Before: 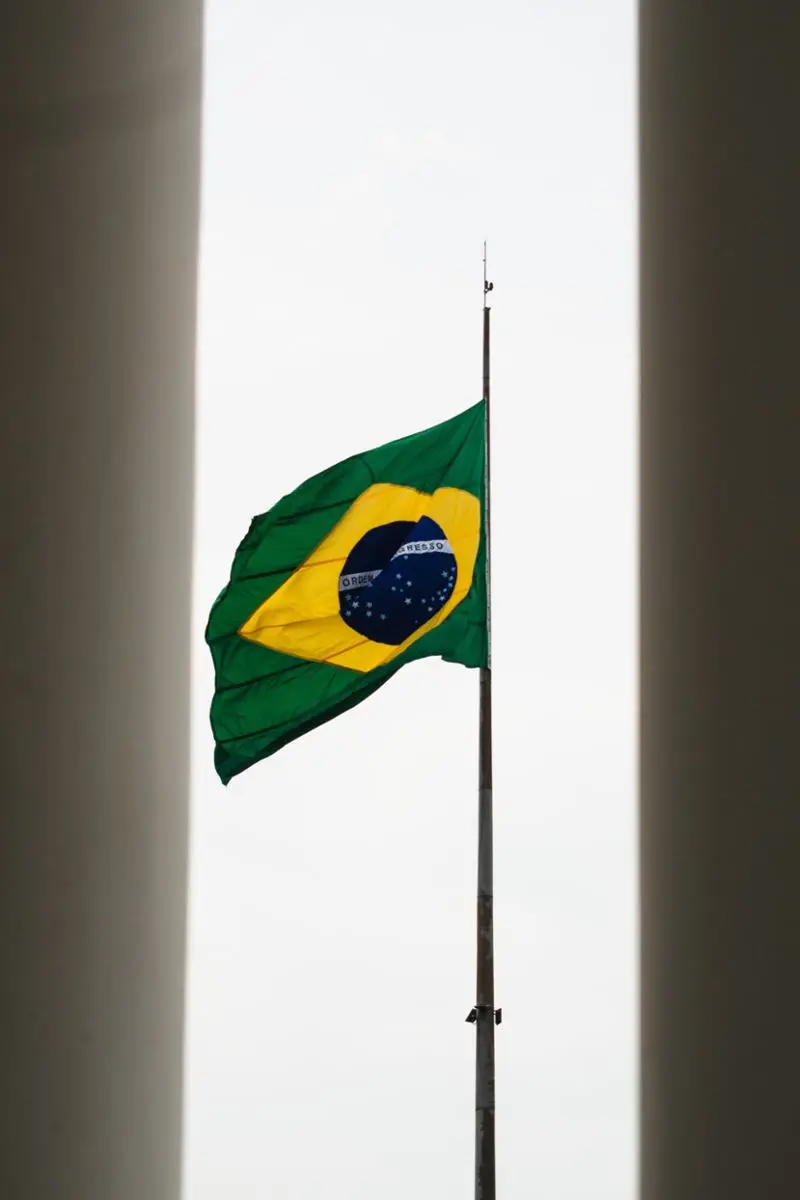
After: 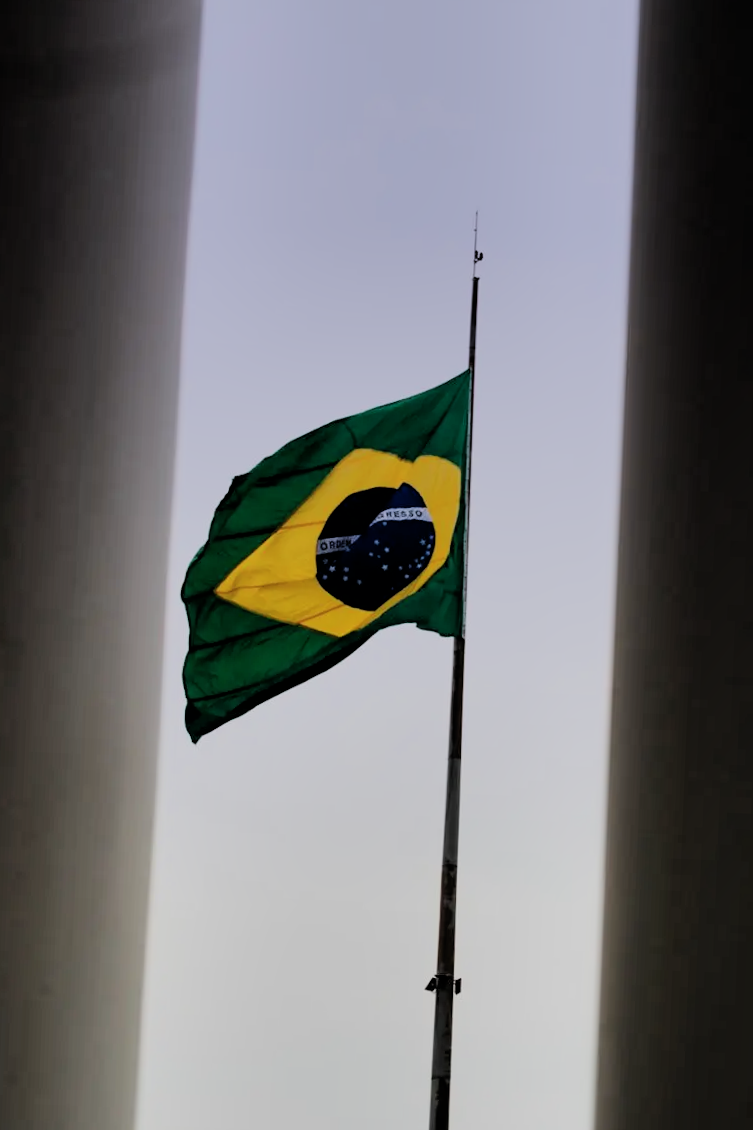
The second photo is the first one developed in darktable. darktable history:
graduated density: hue 238.83°, saturation 50%
filmic rgb: black relative exposure -4.14 EV, white relative exposure 5.1 EV, hardness 2.11, contrast 1.165
shadows and highlights: soften with gaussian
crop and rotate: angle -2.38°
